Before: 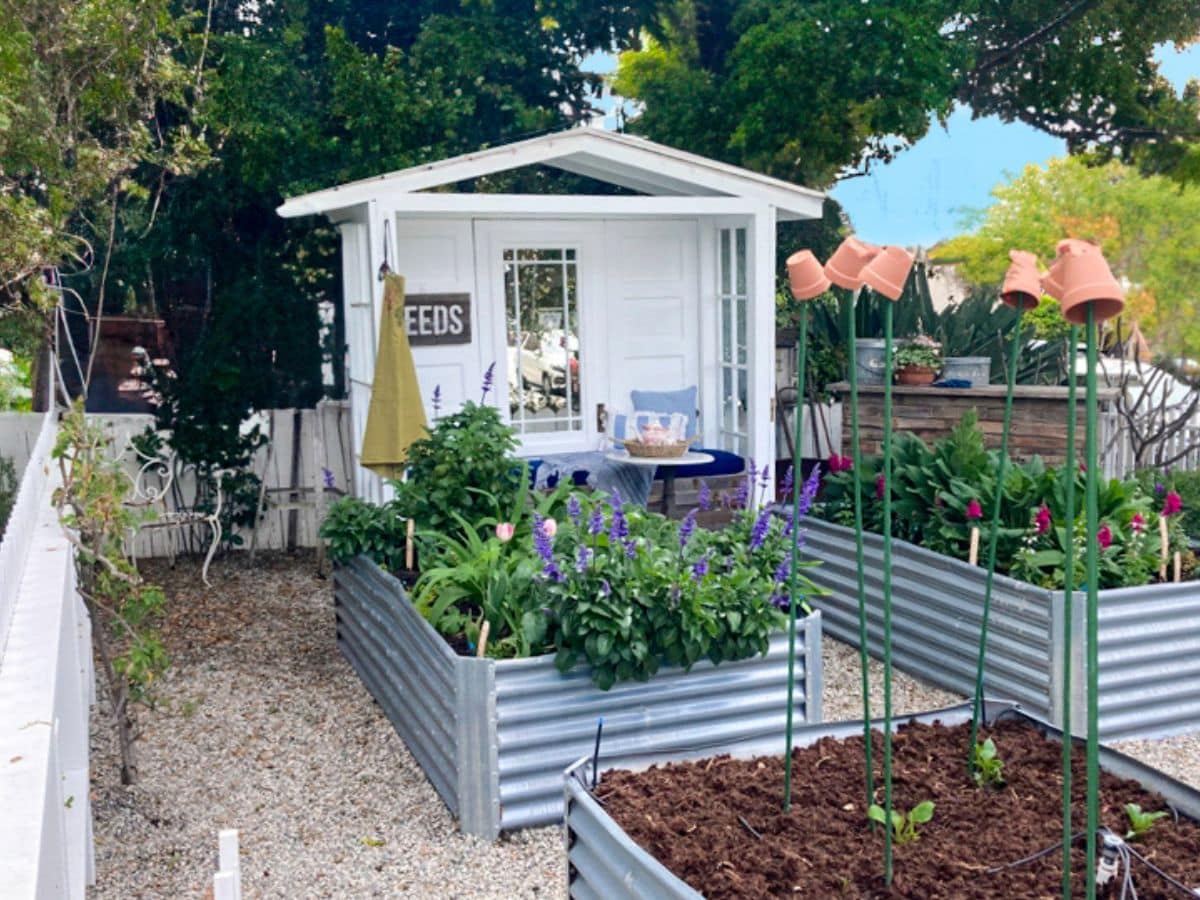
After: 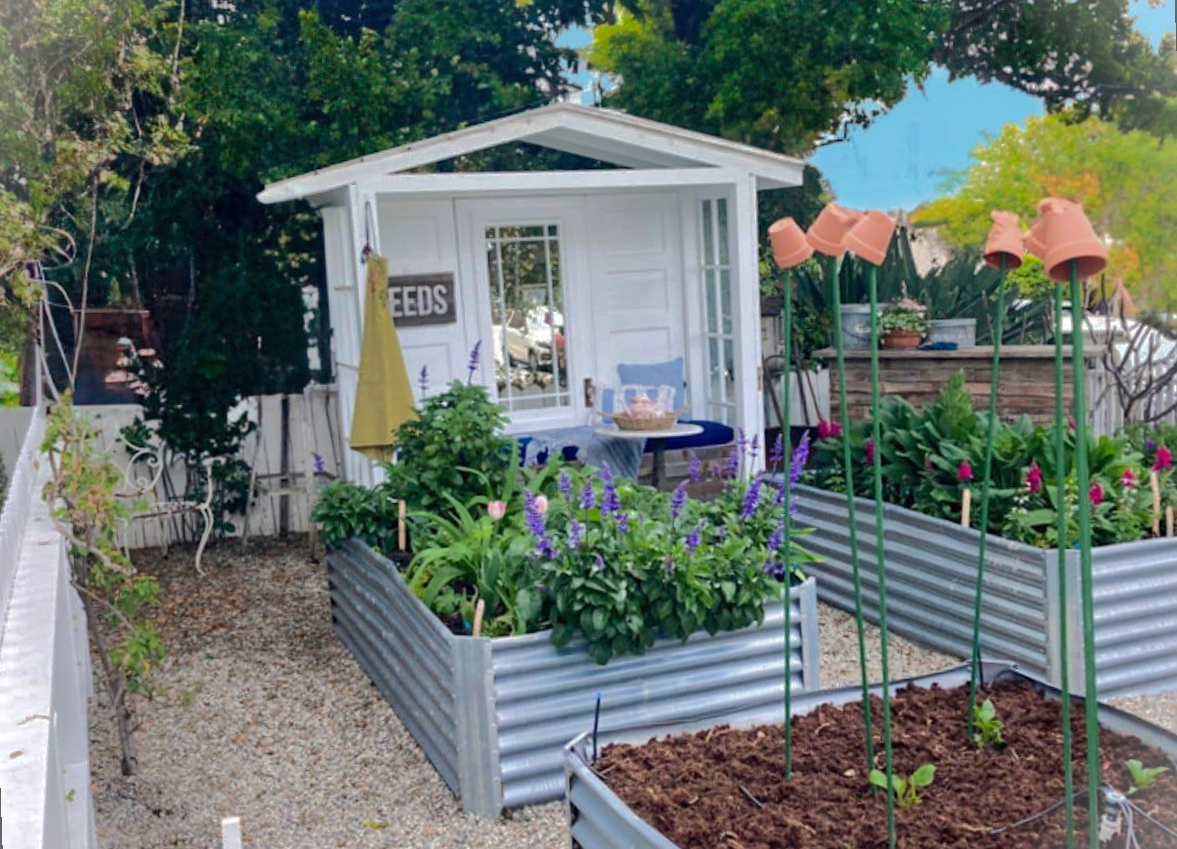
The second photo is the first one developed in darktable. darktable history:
exposure: exposure 0.014 EV, compensate highlight preservation false
vignetting: fall-off start 100%, brightness 0.3, saturation 0
rotate and perspective: rotation -2°, crop left 0.022, crop right 0.978, crop top 0.049, crop bottom 0.951
shadows and highlights: shadows 25, highlights -70
